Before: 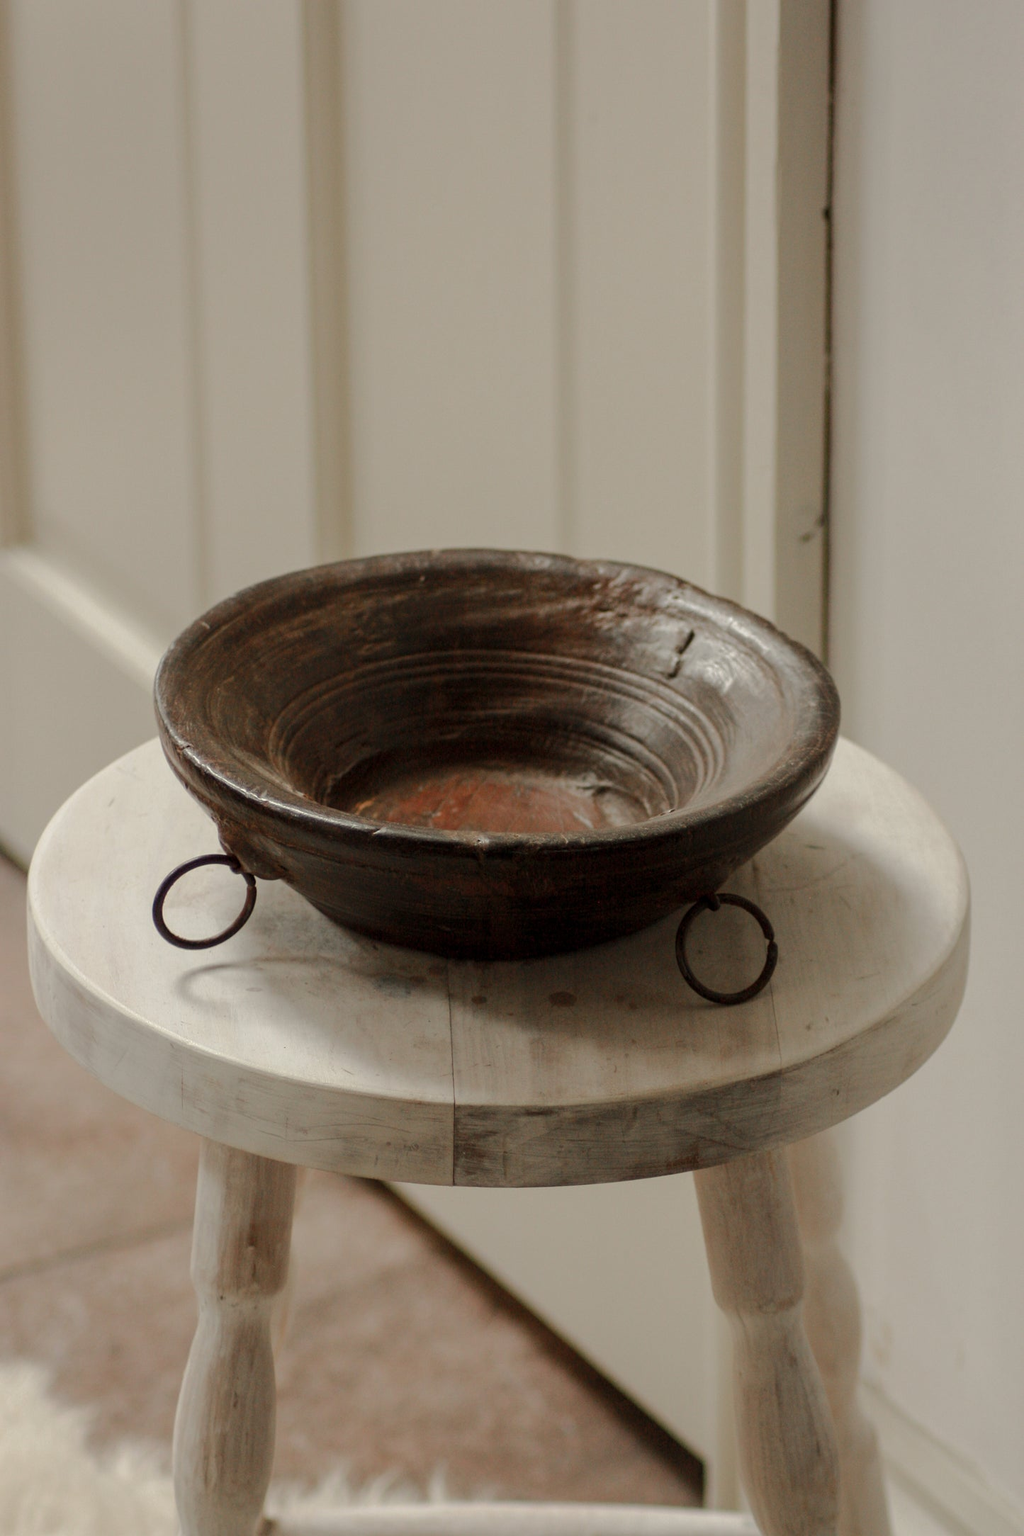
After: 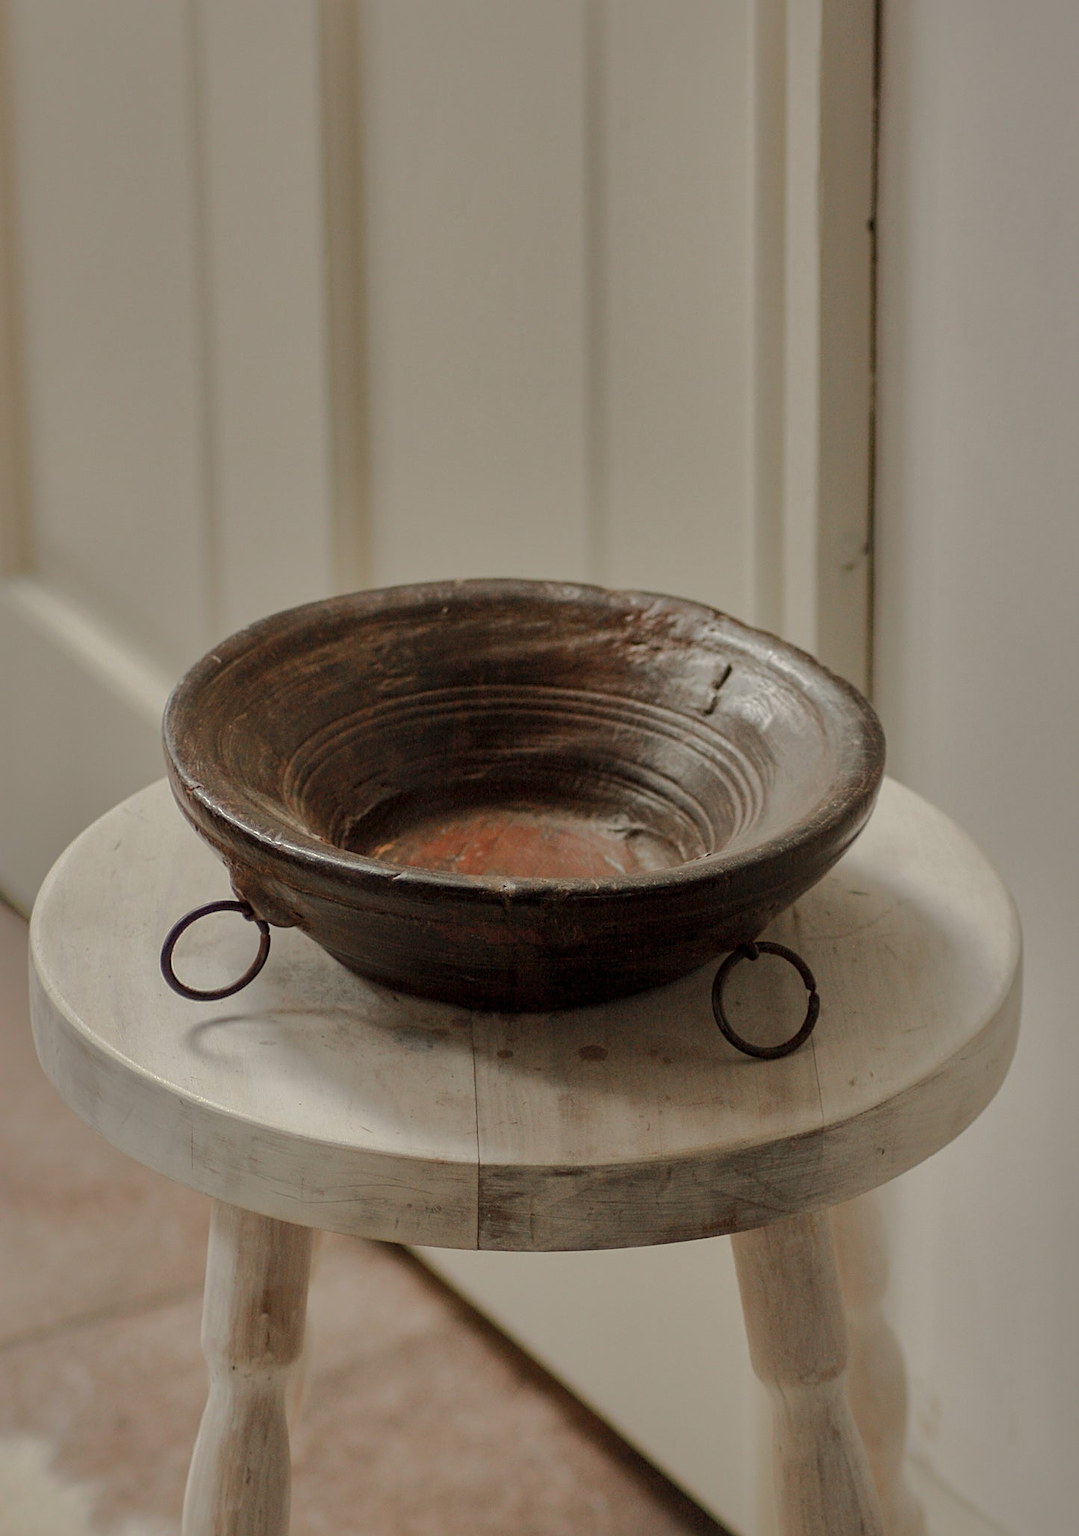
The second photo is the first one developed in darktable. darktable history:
sharpen: on, module defaults
shadows and highlights: shadows 38.43, highlights -74.54
crop and rotate: top 0%, bottom 5.097%
